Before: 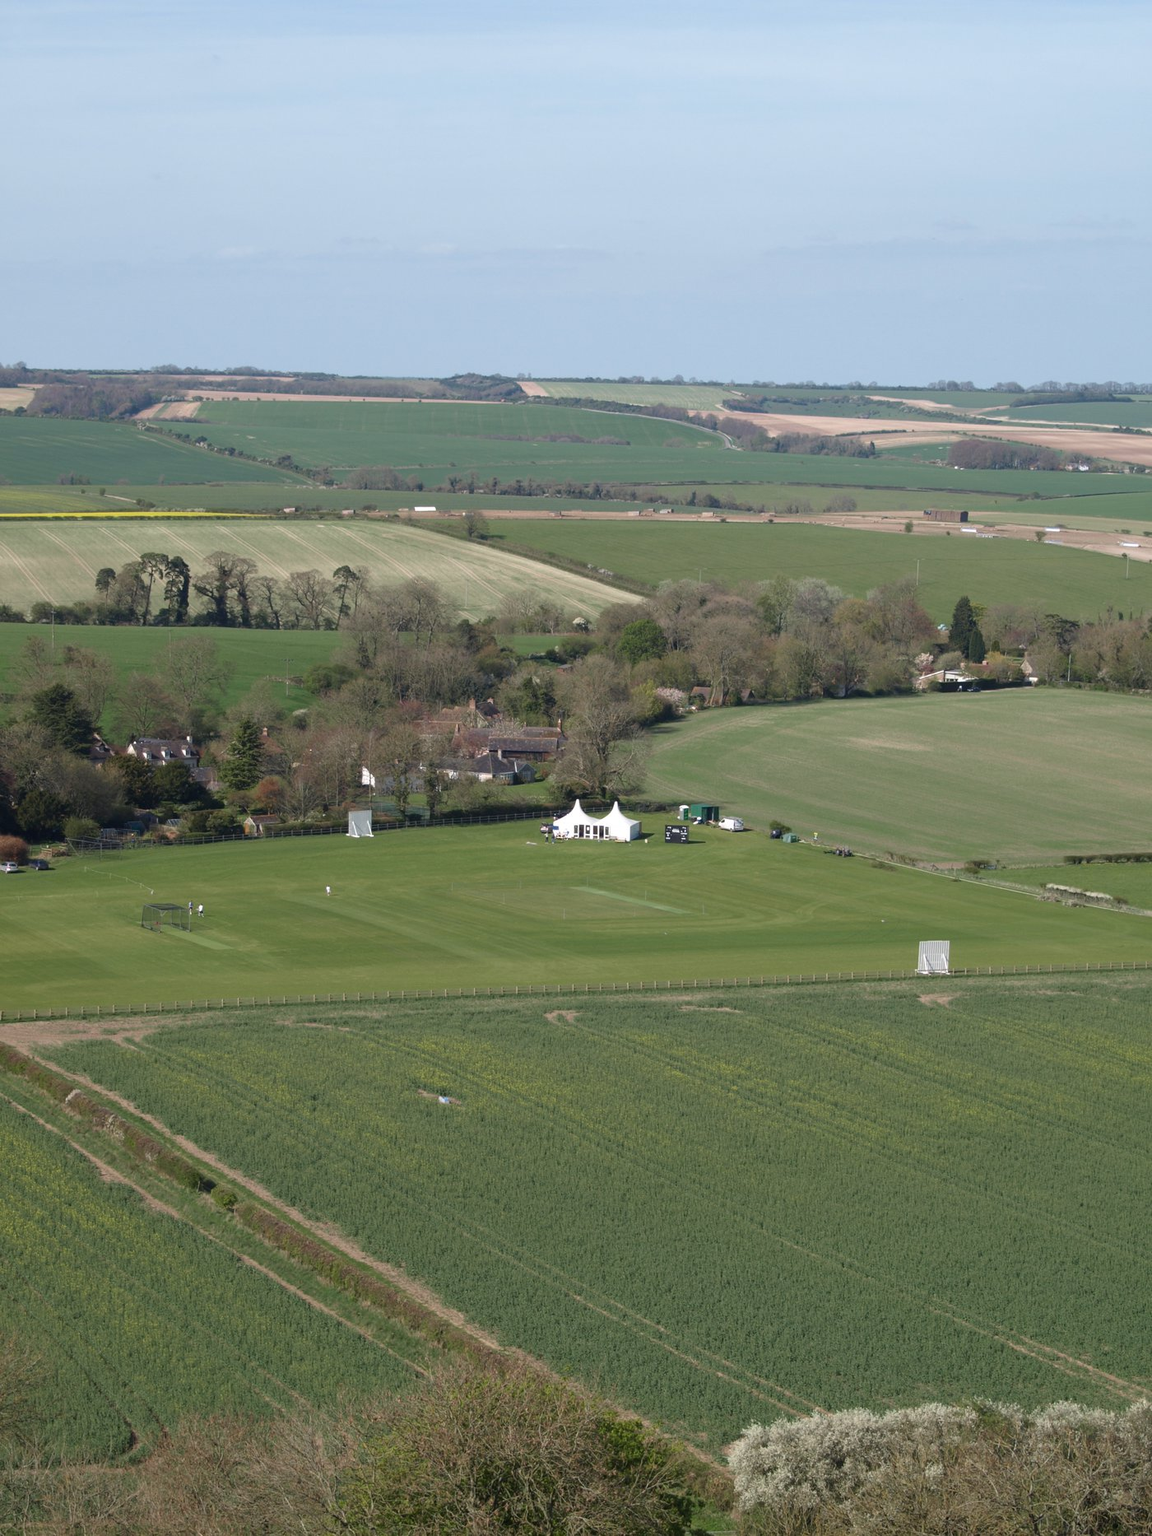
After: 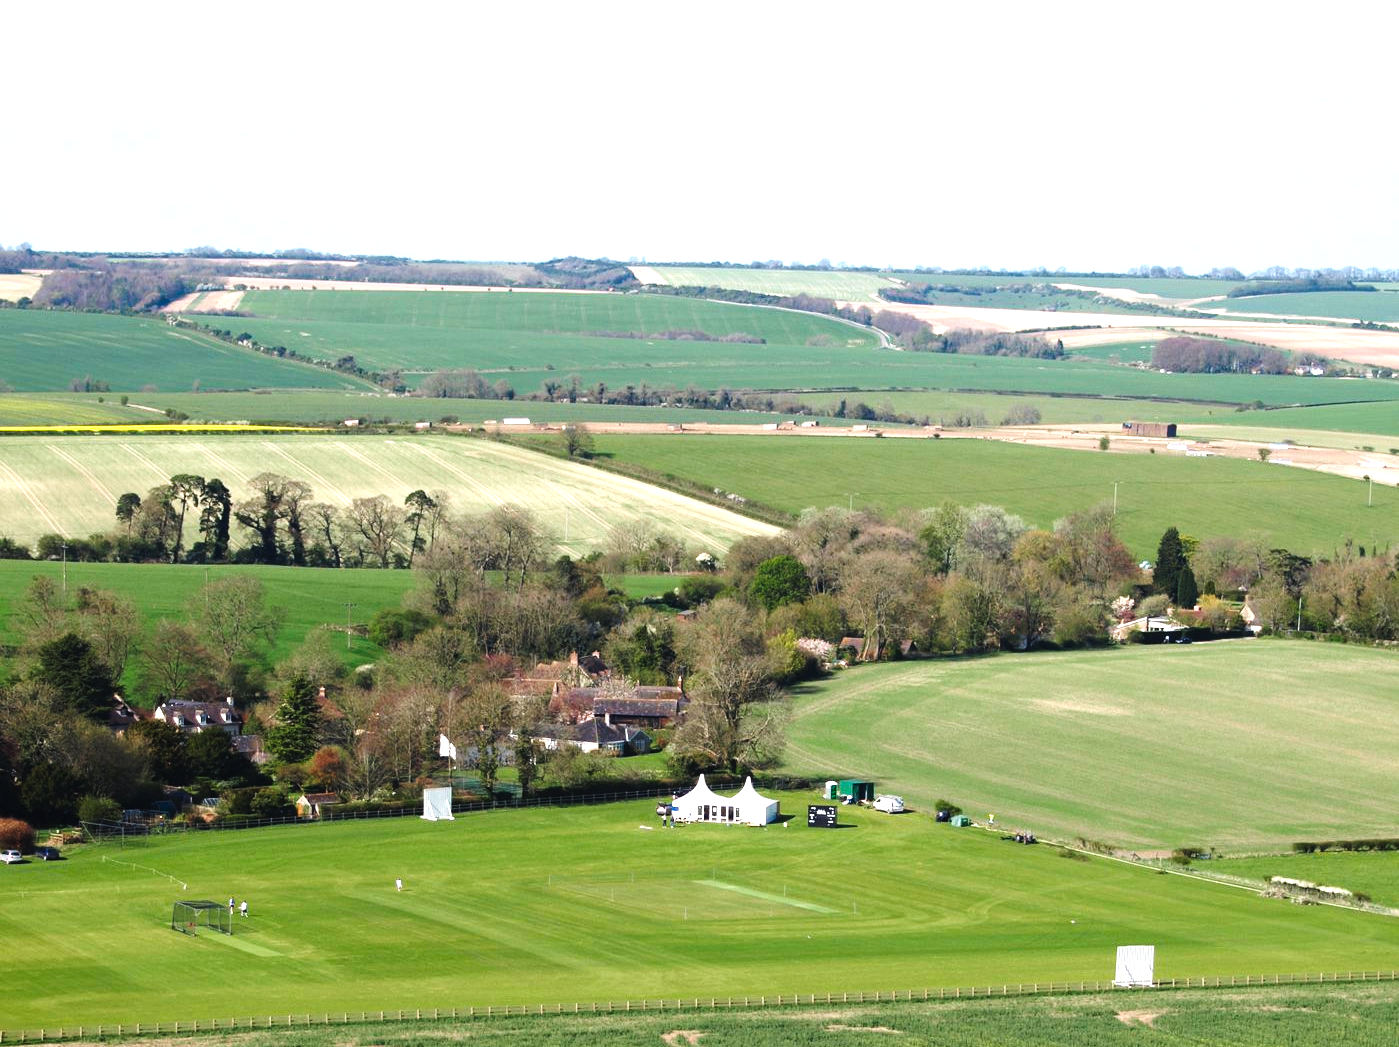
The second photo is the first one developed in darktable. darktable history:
levels: levels [0, 0.374, 0.749]
tone curve: curves: ch0 [(0, 0) (0.003, 0.007) (0.011, 0.009) (0.025, 0.014) (0.044, 0.022) (0.069, 0.029) (0.1, 0.037) (0.136, 0.052) (0.177, 0.083) (0.224, 0.121) (0.277, 0.177) (0.335, 0.258) (0.399, 0.351) (0.468, 0.454) (0.543, 0.557) (0.623, 0.654) (0.709, 0.744) (0.801, 0.825) (0.898, 0.909) (1, 1)], preserve colors none
crop and rotate: top 10.605%, bottom 33.274%
